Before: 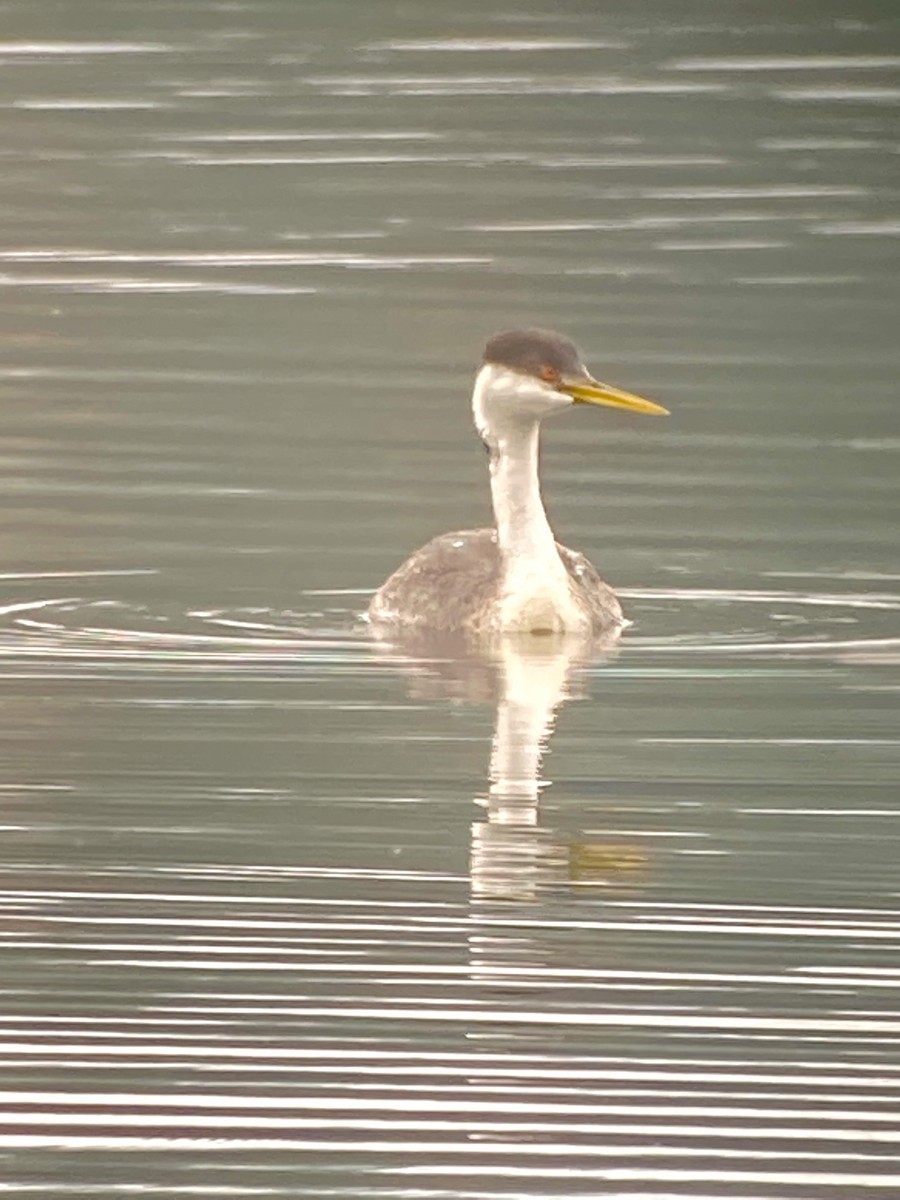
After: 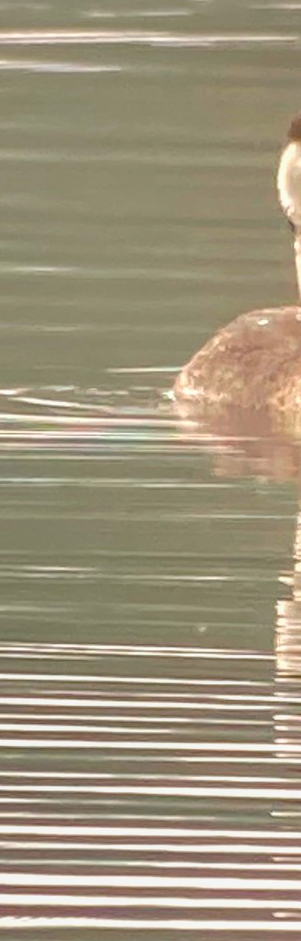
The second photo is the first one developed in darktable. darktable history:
contrast brightness saturation: contrast -0.11
color correction: saturation 1.34
crop and rotate: left 21.77%, top 18.528%, right 44.676%, bottom 2.997%
local contrast: on, module defaults
